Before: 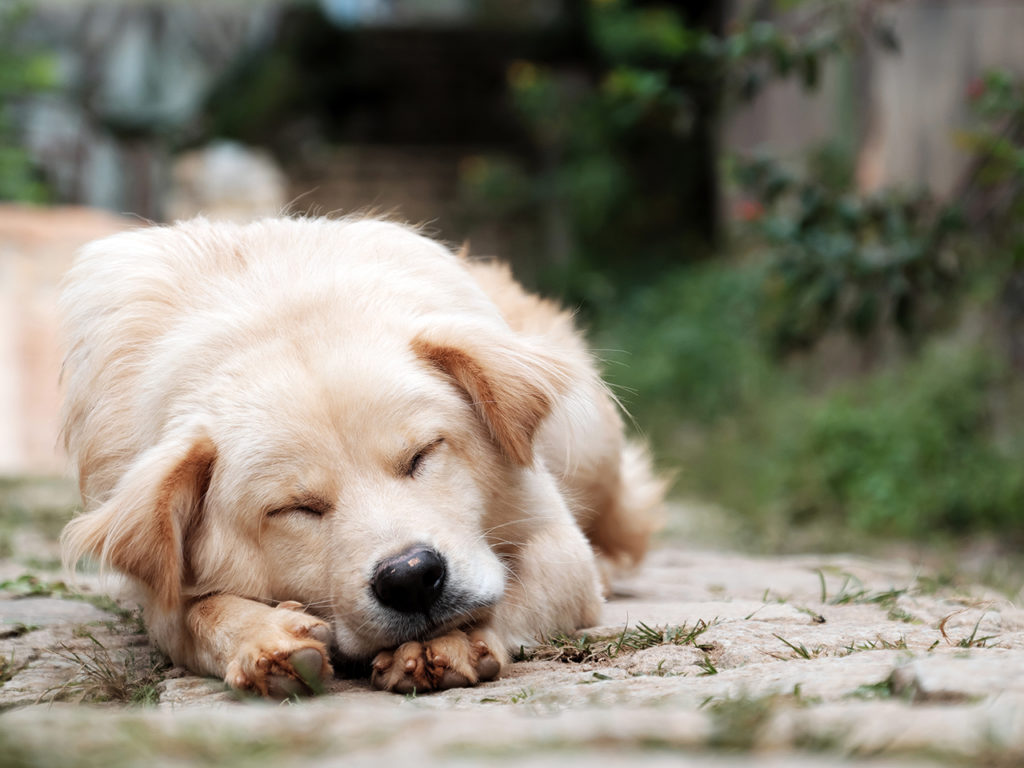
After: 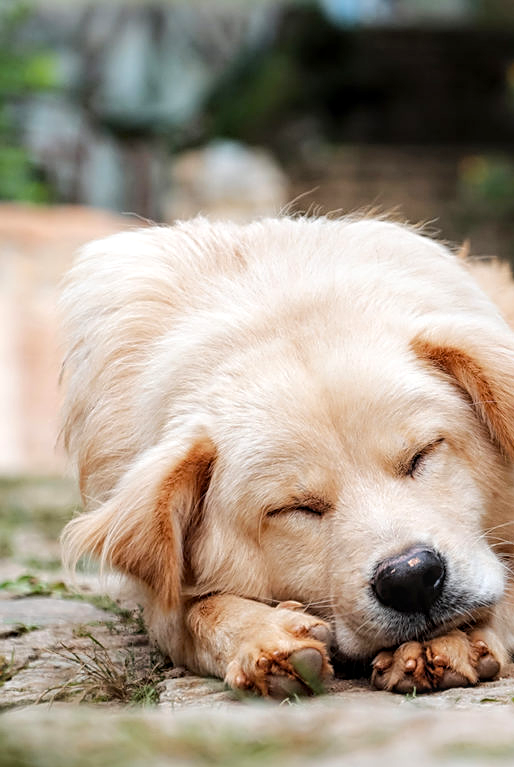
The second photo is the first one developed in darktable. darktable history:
crop and rotate: left 0.018%, top 0%, right 49.763%
sharpen: on, module defaults
local contrast: on, module defaults
color balance rgb: perceptual saturation grading › global saturation 16.467%, perceptual brilliance grading › mid-tones 10.587%, perceptual brilliance grading › shadows 15.702%
